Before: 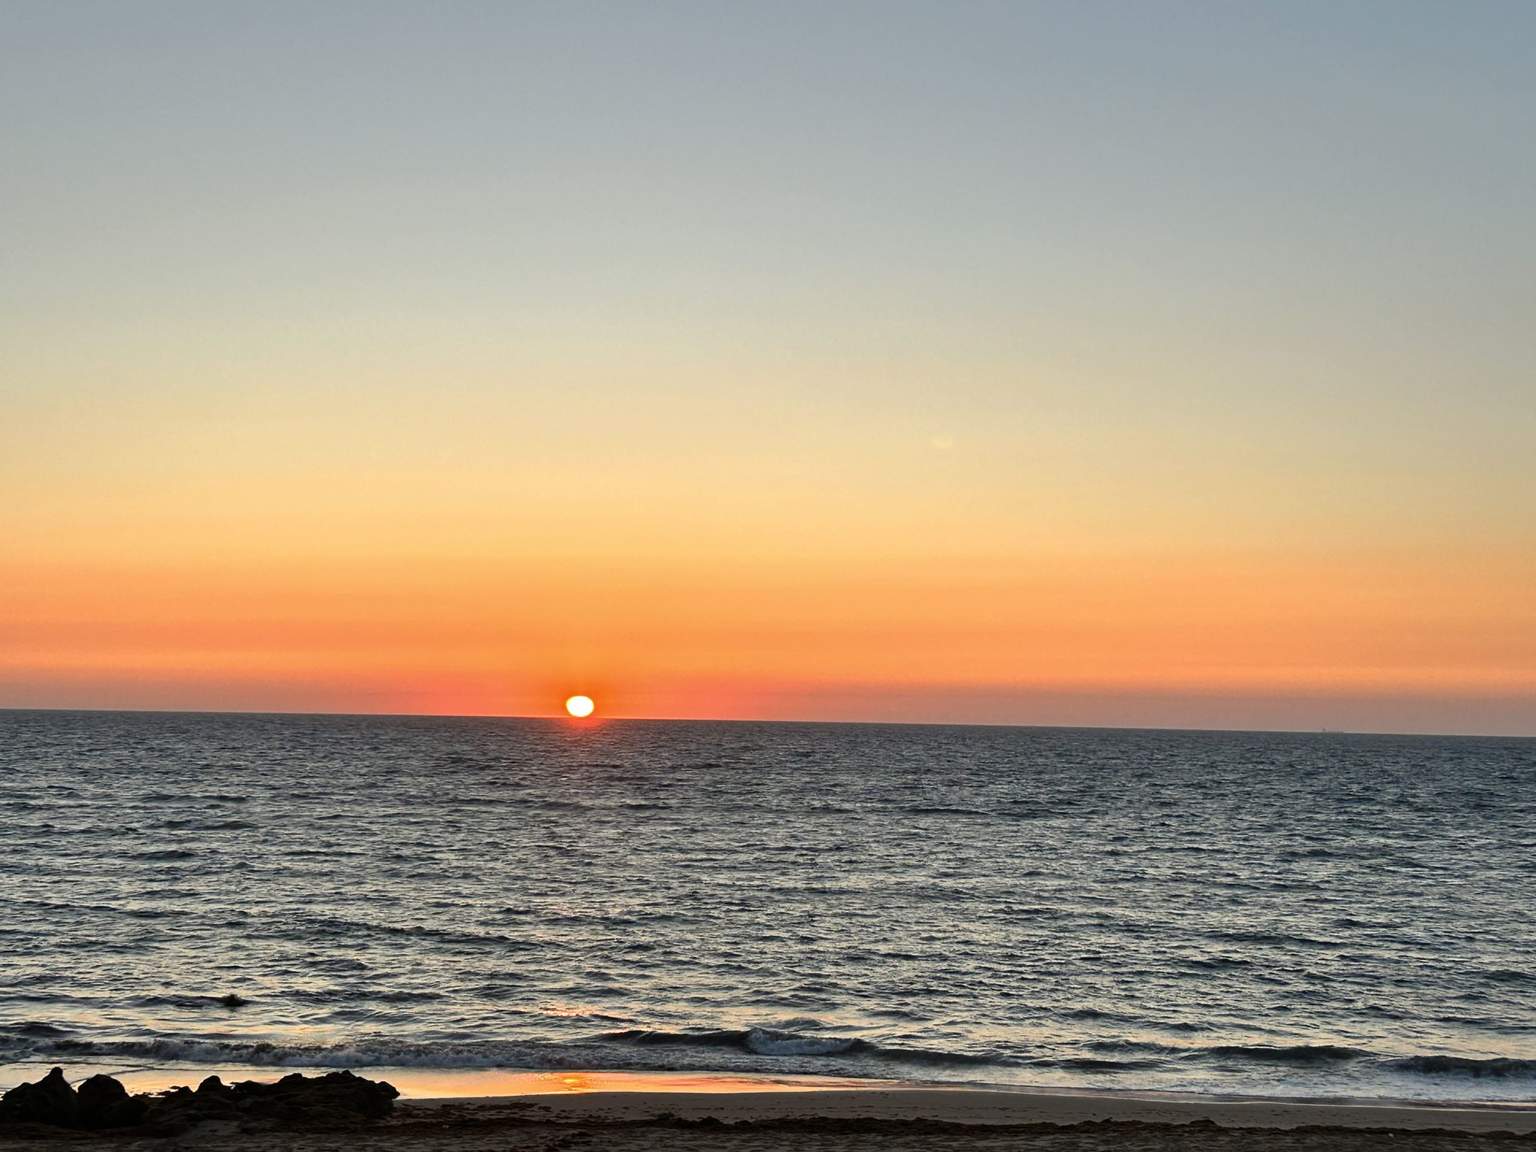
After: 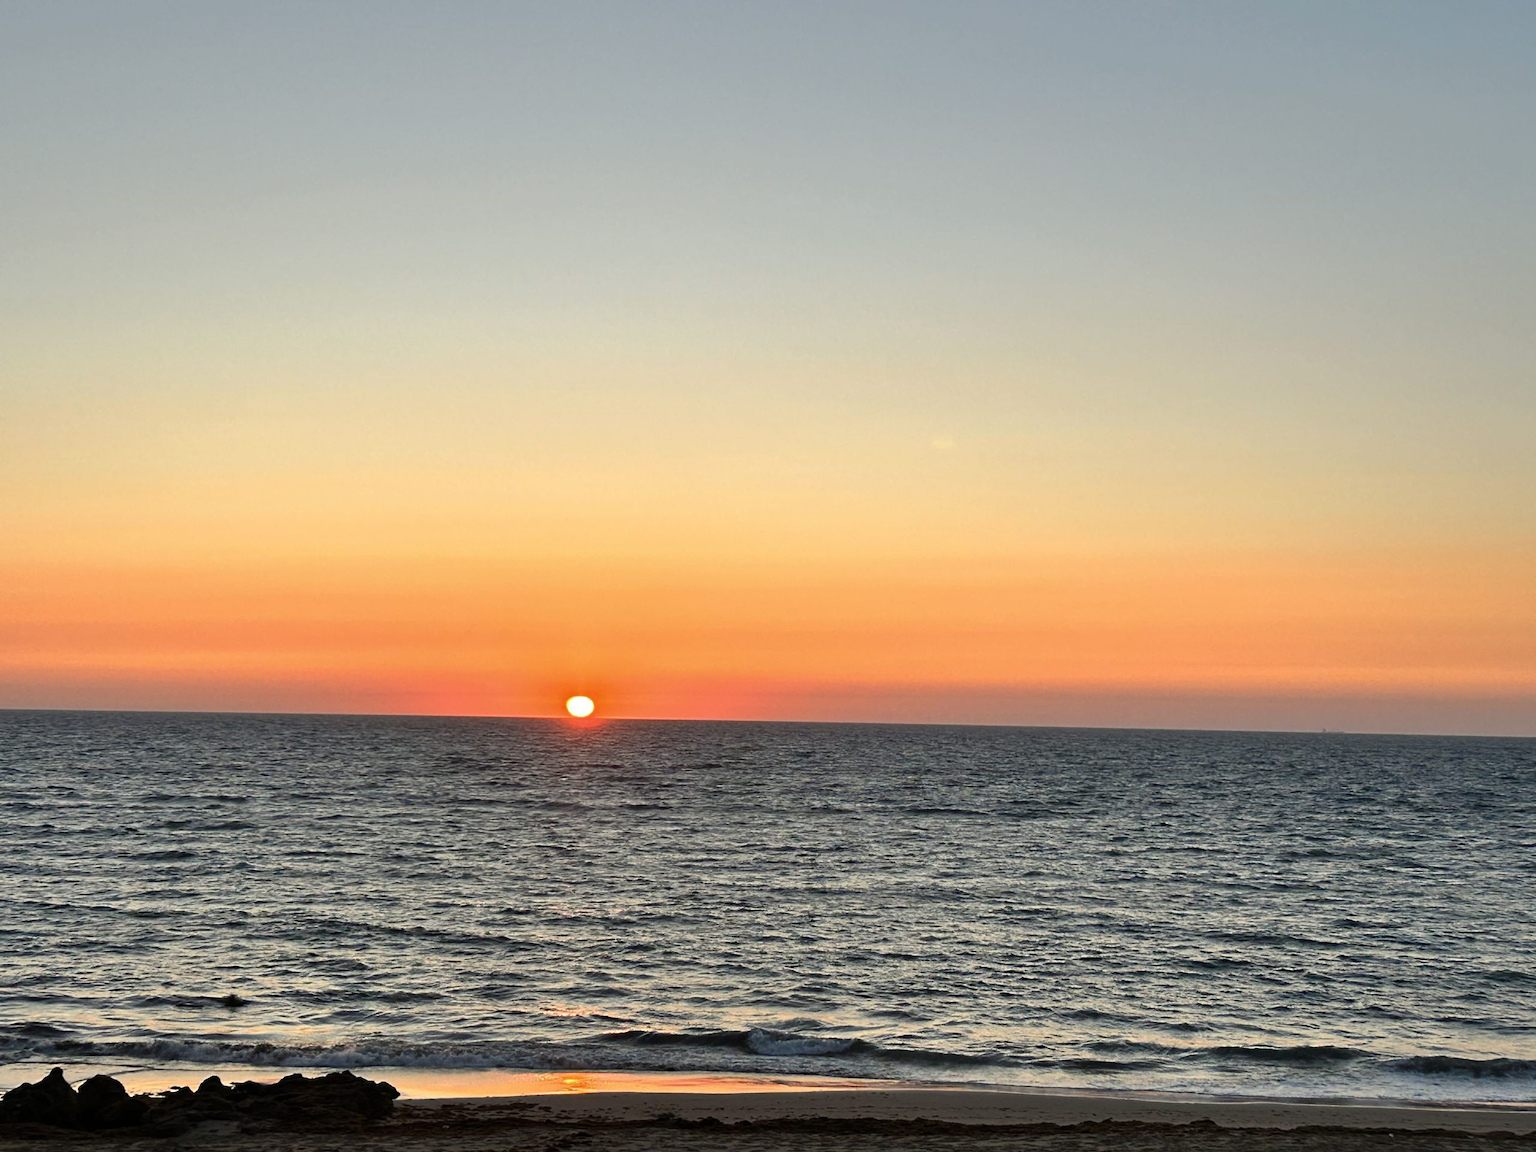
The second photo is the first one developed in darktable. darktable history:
sharpen: radius 5.34, amount 0.315, threshold 26.411
